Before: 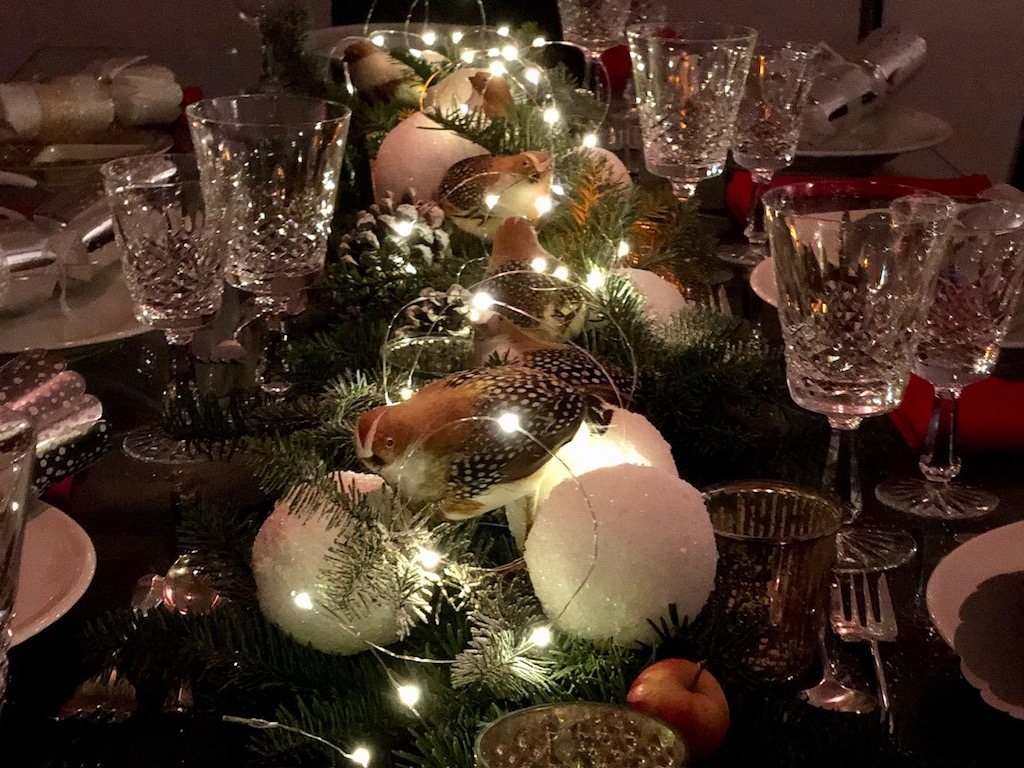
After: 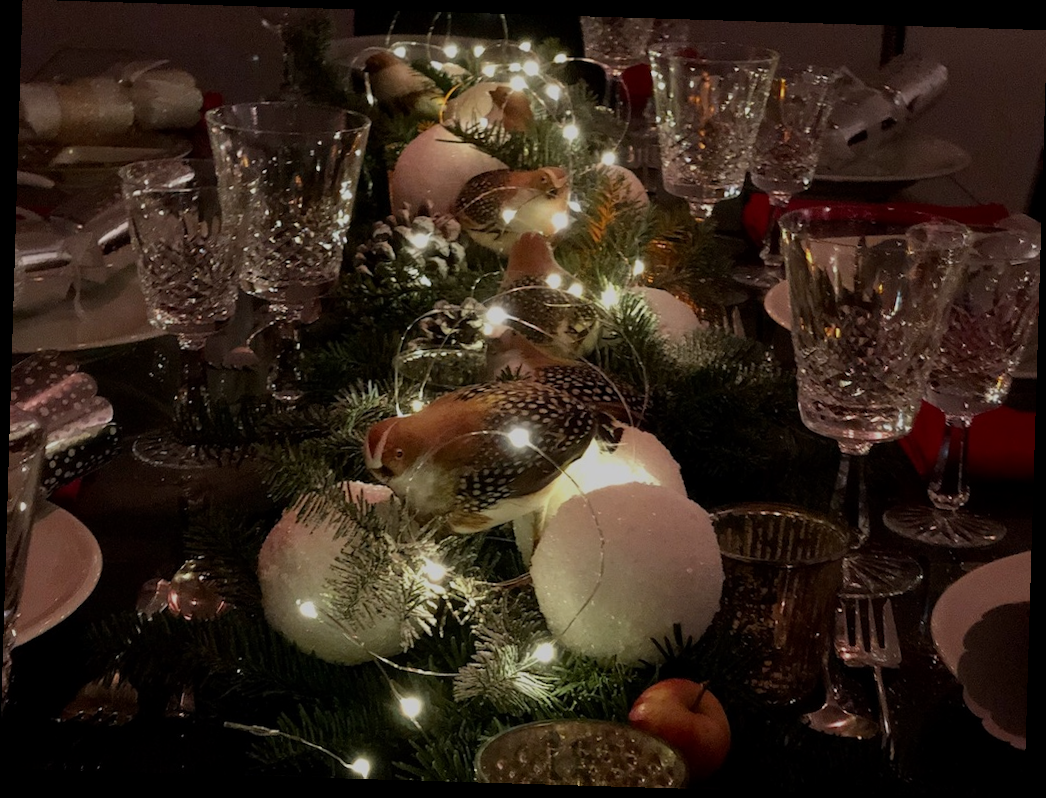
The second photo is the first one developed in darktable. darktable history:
rotate and perspective: rotation 1.72°, automatic cropping off
exposure: black level correction 0, exposure -0.766 EV, compensate highlight preservation false
